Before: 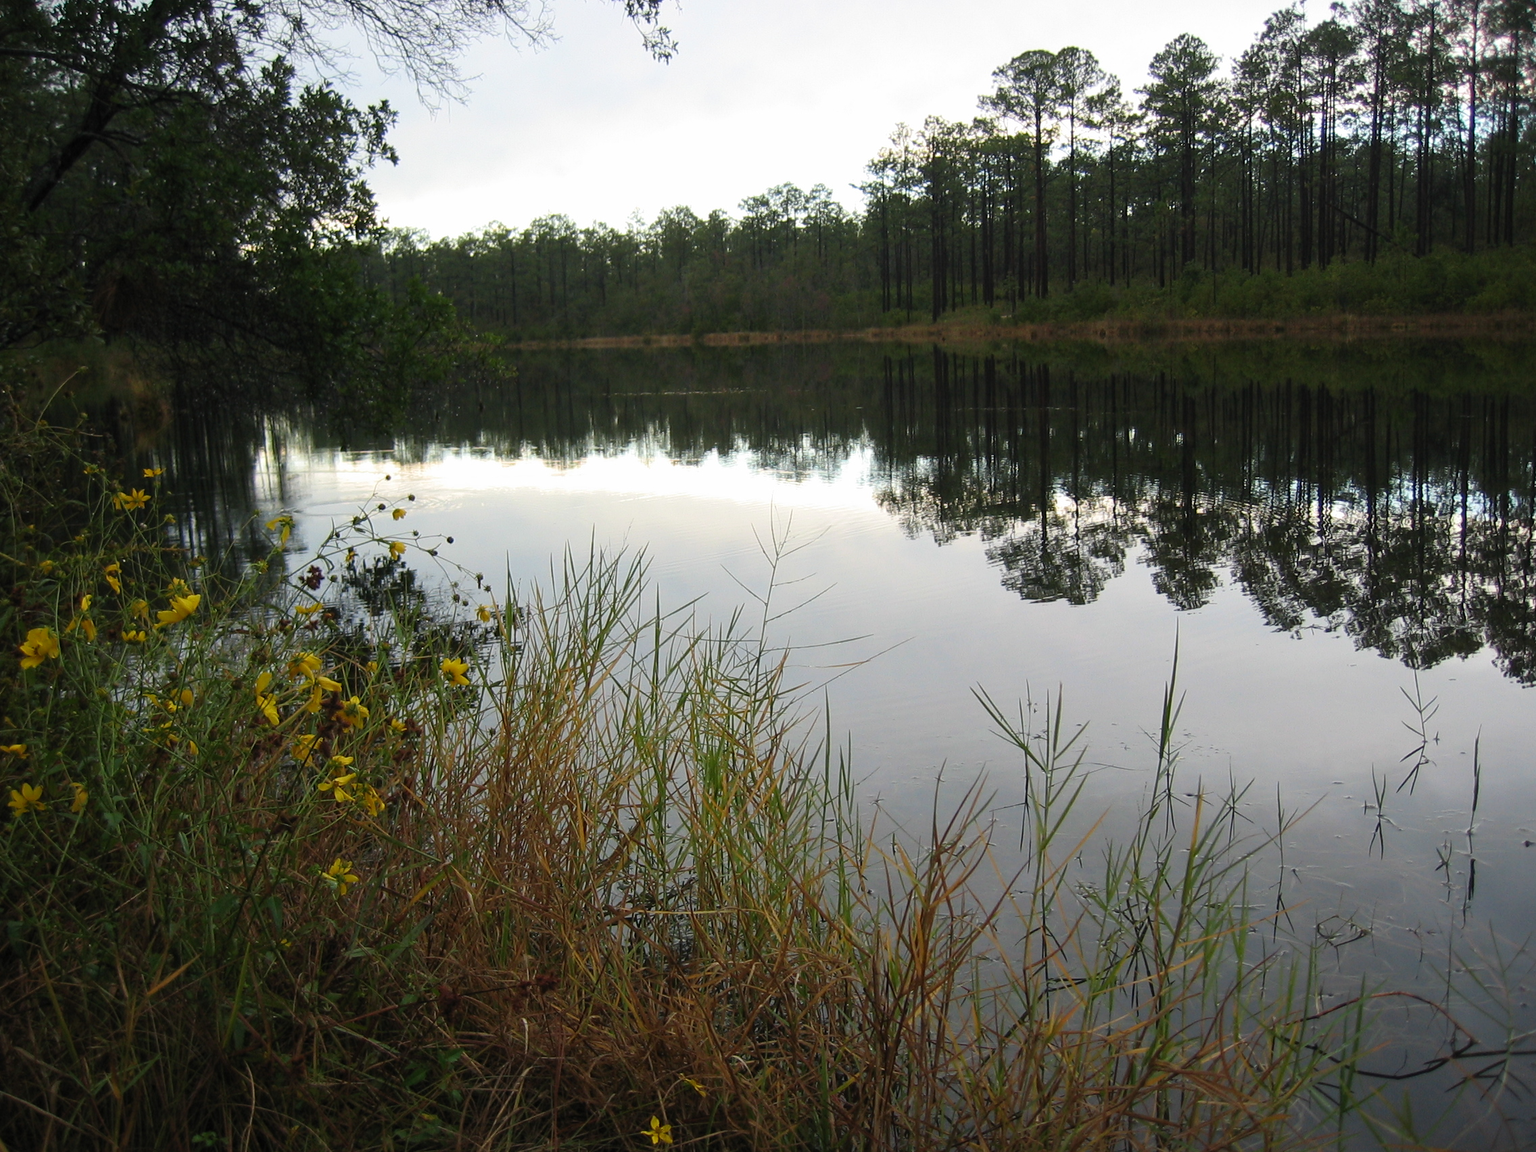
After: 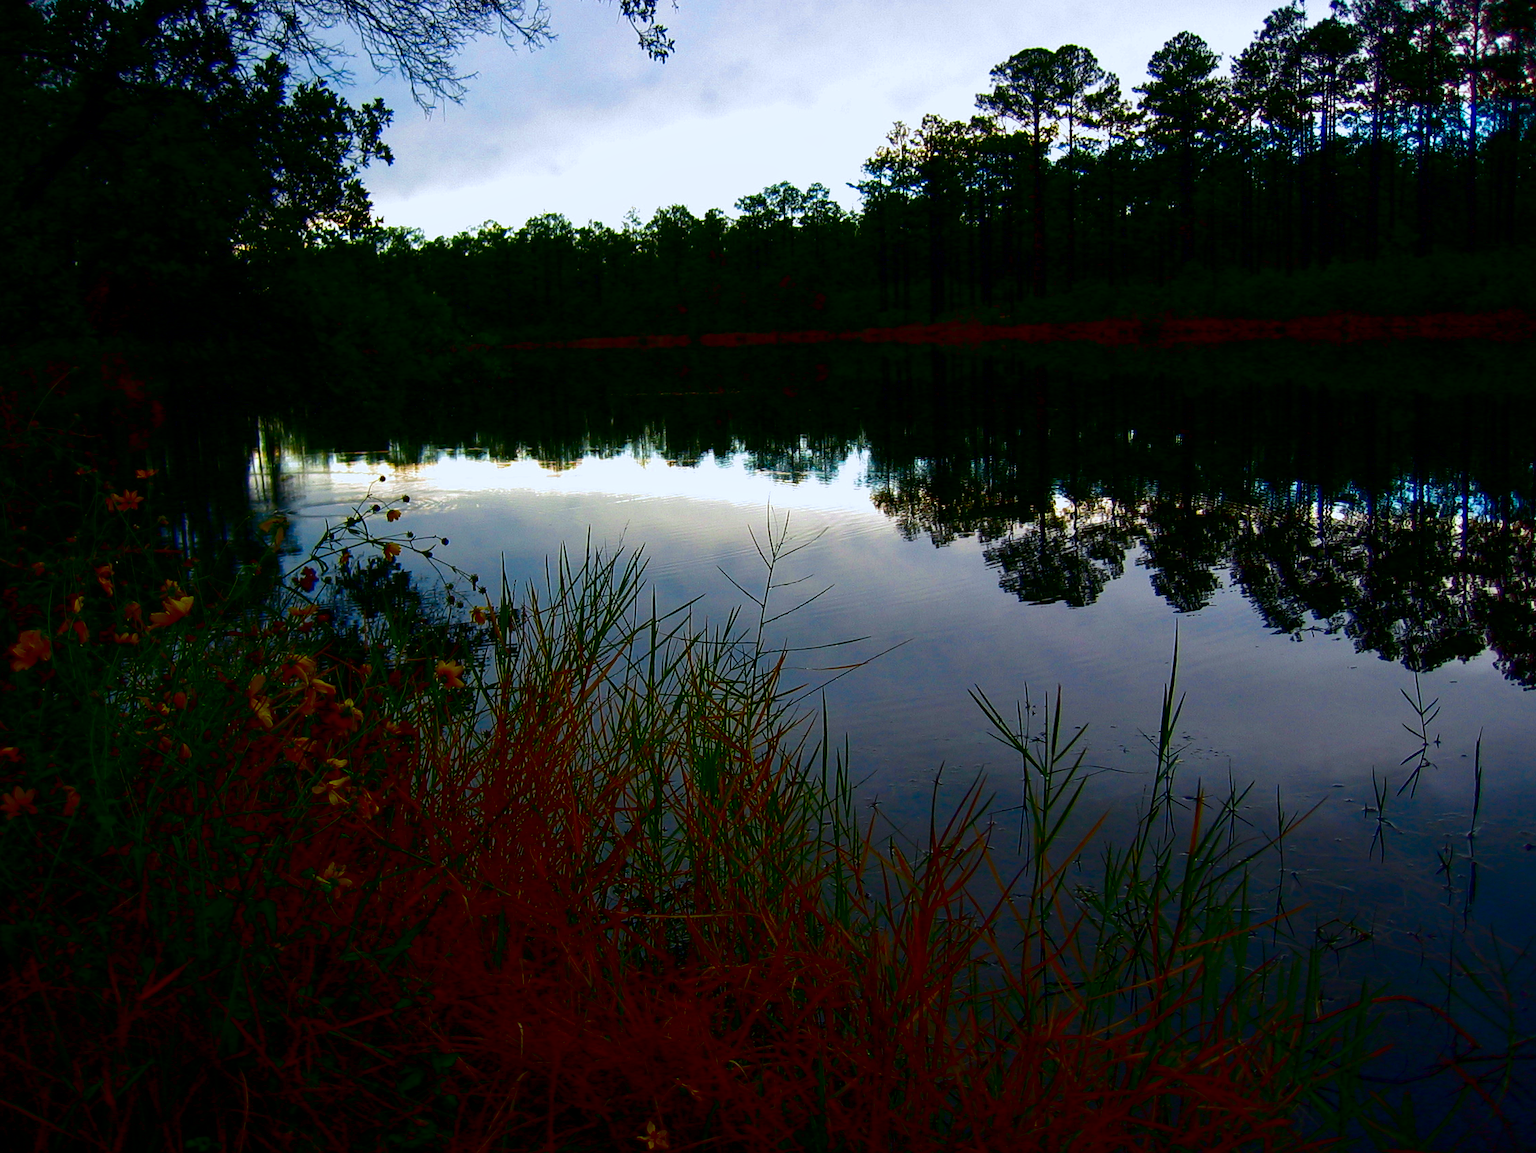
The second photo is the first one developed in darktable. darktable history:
crop and rotate: left 0.614%, top 0.179%, bottom 0.309%
white balance: red 0.983, blue 1.036
color balance rgb: linear chroma grading › global chroma 1.5%, linear chroma grading › mid-tones -1%, perceptual saturation grading › global saturation -3%, perceptual saturation grading › shadows -2%
local contrast: mode bilateral grid, contrast 20, coarseness 50, detail 120%, midtone range 0.2
color zones: curves: ch0 [(0, 0.613) (0.01, 0.613) (0.245, 0.448) (0.498, 0.529) (0.642, 0.665) (0.879, 0.777) (0.99, 0.613)]; ch1 [(0, 0) (0.143, 0) (0.286, 0) (0.429, 0) (0.571, 0) (0.714, 0) (0.857, 0)], mix -138.01%
contrast brightness saturation: brightness -1, saturation 1
